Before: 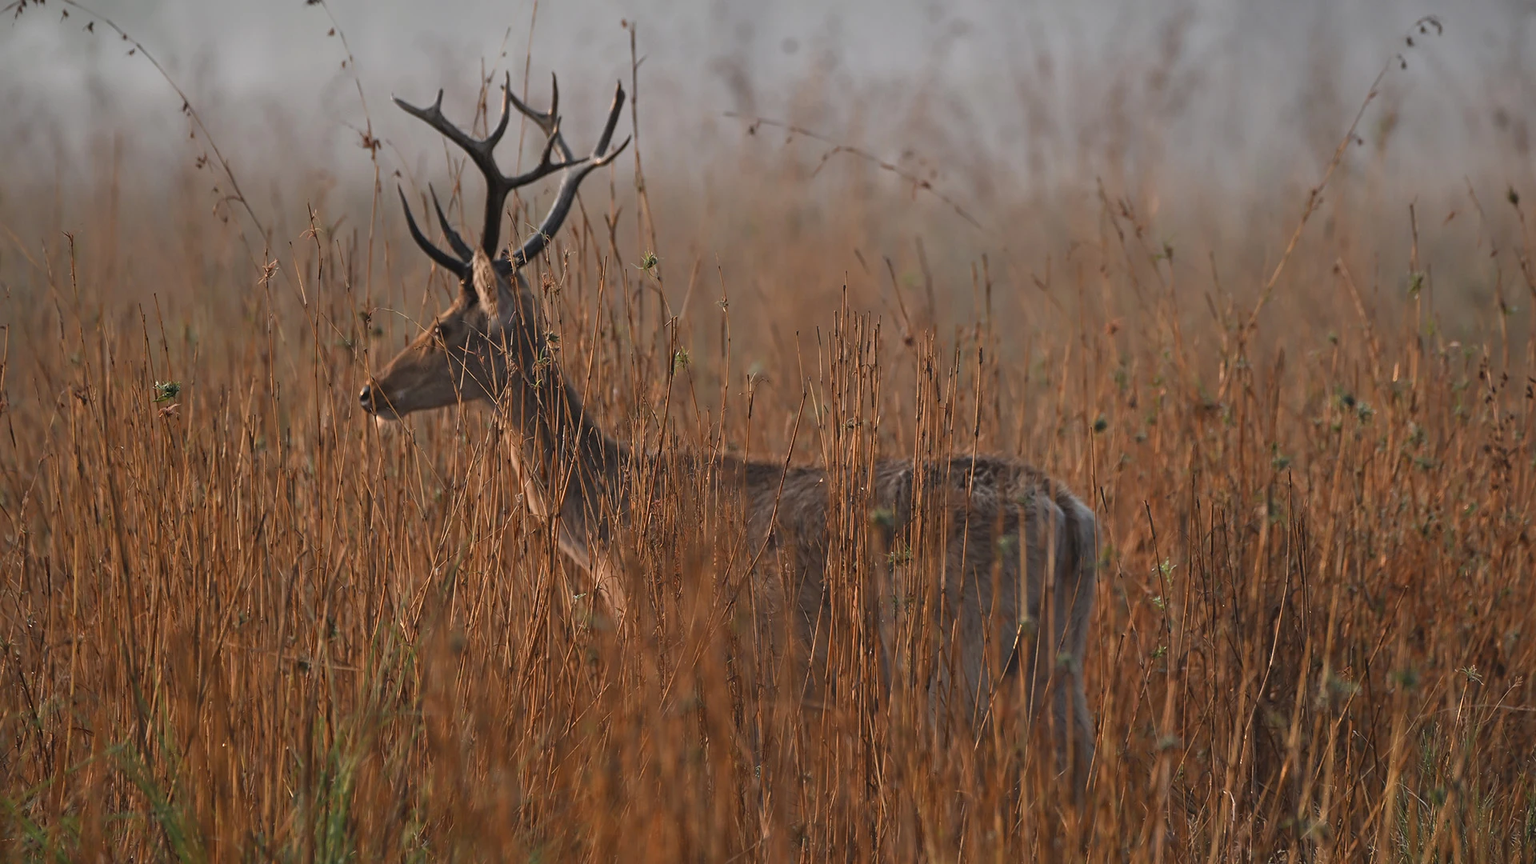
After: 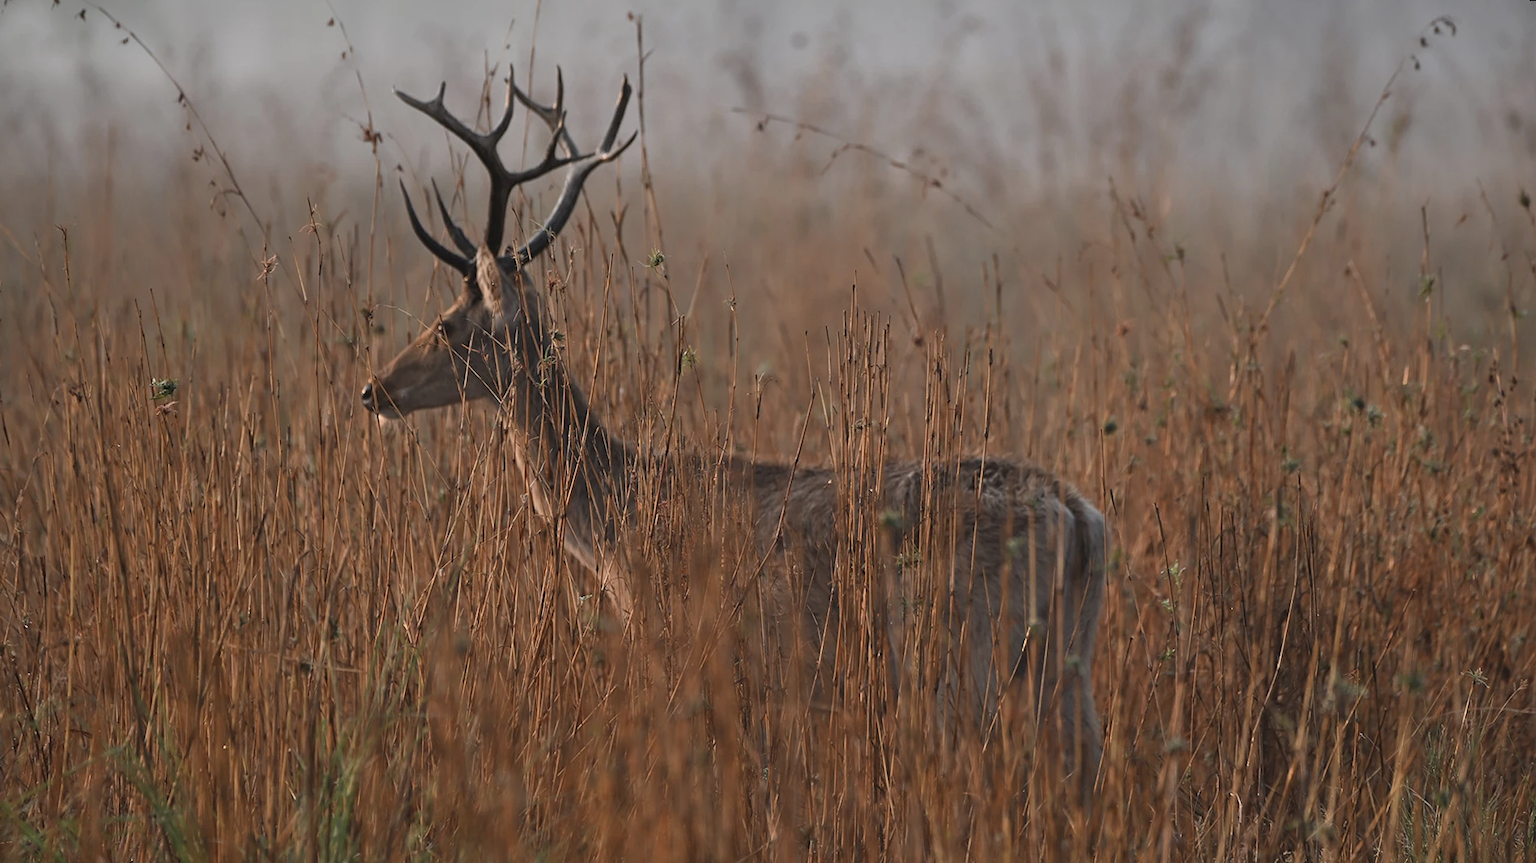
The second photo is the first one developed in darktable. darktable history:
contrast brightness saturation: saturation -0.17
rotate and perspective: rotation 0.174°, lens shift (vertical) 0.013, lens shift (horizontal) 0.019, shear 0.001, automatic cropping original format, crop left 0.007, crop right 0.991, crop top 0.016, crop bottom 0.997
